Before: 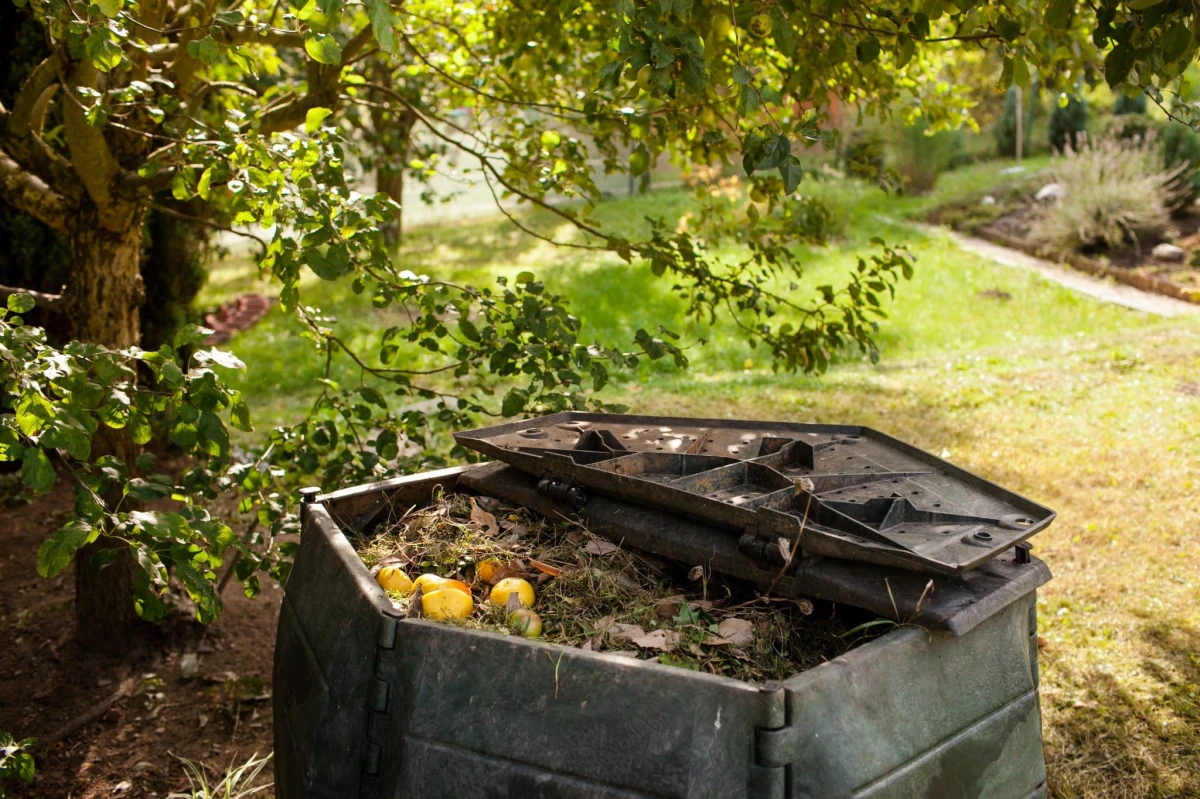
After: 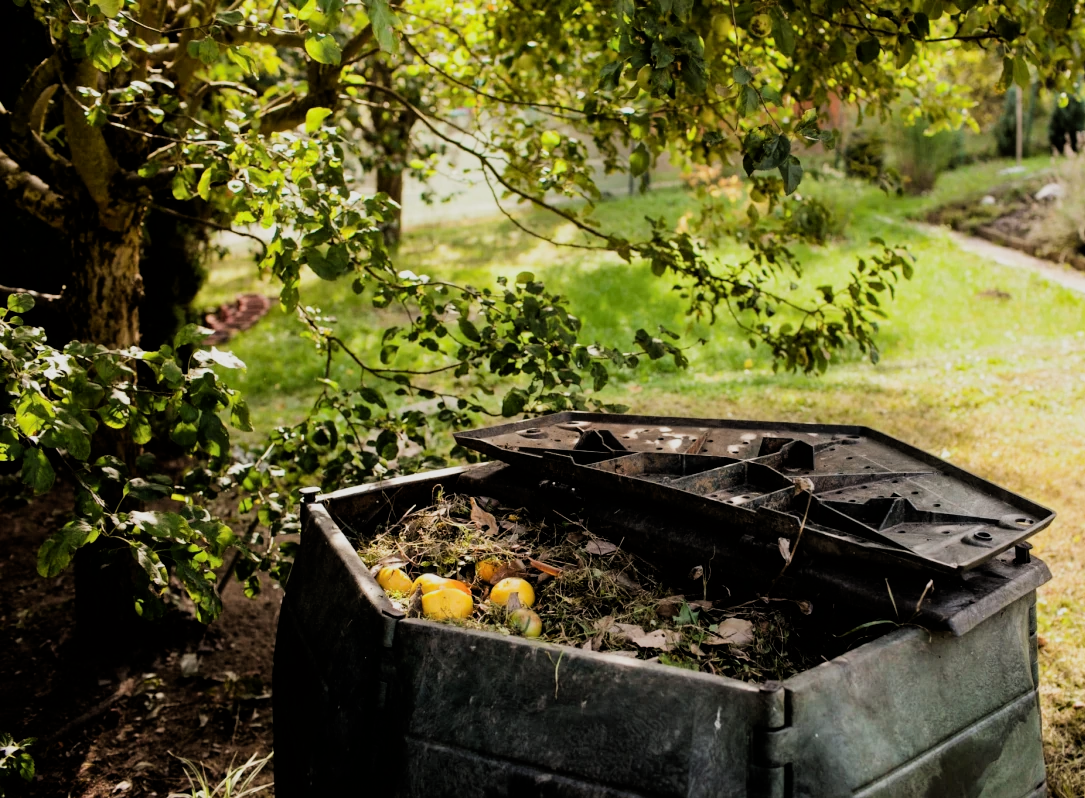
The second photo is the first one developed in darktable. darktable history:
crop: right 9.52%, bottom 0.031%
filmic rgb: black relative exposure -5.12 EV, white relative exposure 3.96 EV, hardness 2.88, contrast 1.296, highlights saturation mix -29.32%
